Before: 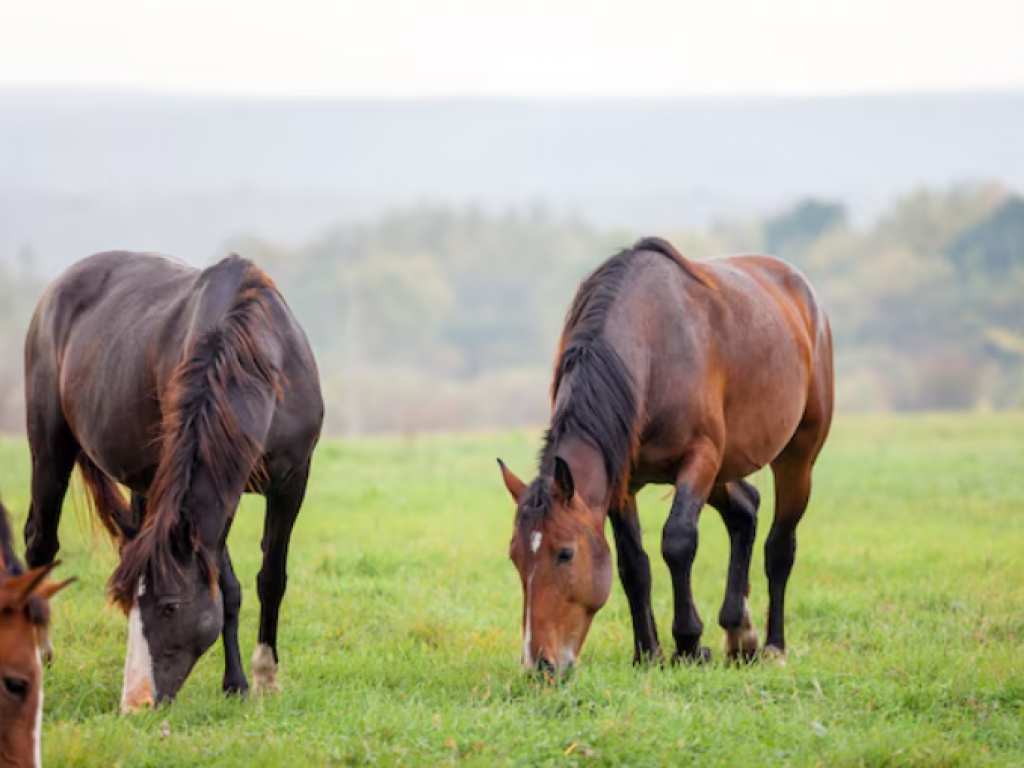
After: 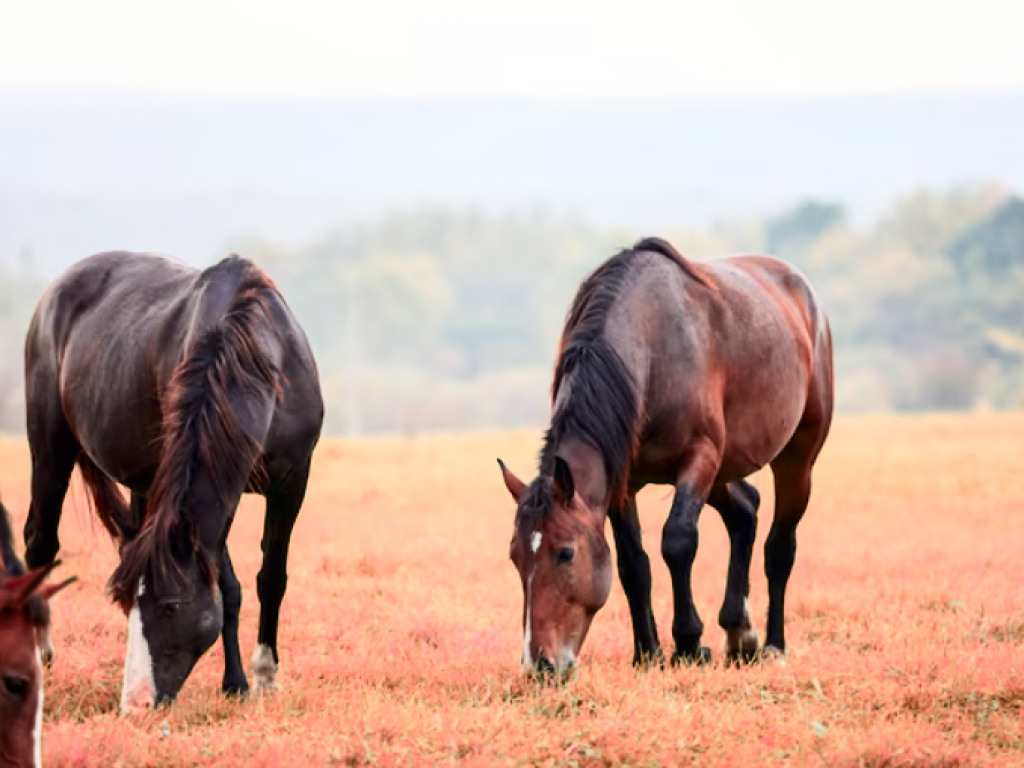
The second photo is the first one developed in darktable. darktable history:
color zones: curves: ch2 [(0, 0.488) (0.143, 0.417) (0.286, 0.212) (0.429, 0.179) (0.571, 0.154) (0.714, 0.415) (0.857, 0.495) (1, 0.488)]
contrast brightness saturation: contrast 0.28
